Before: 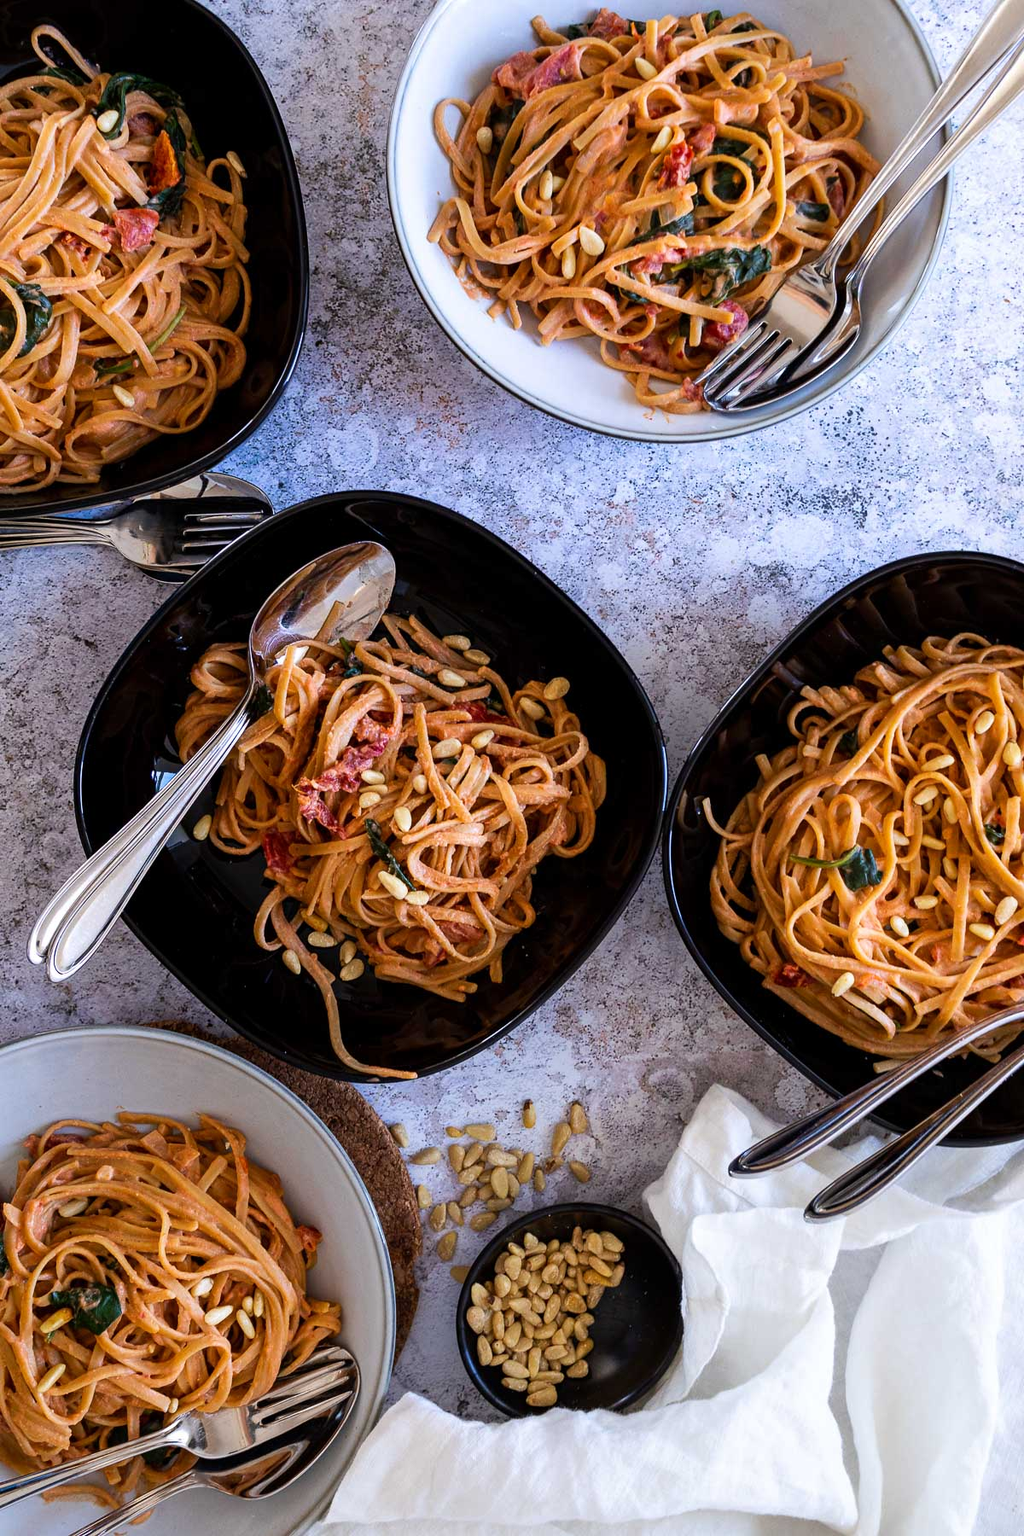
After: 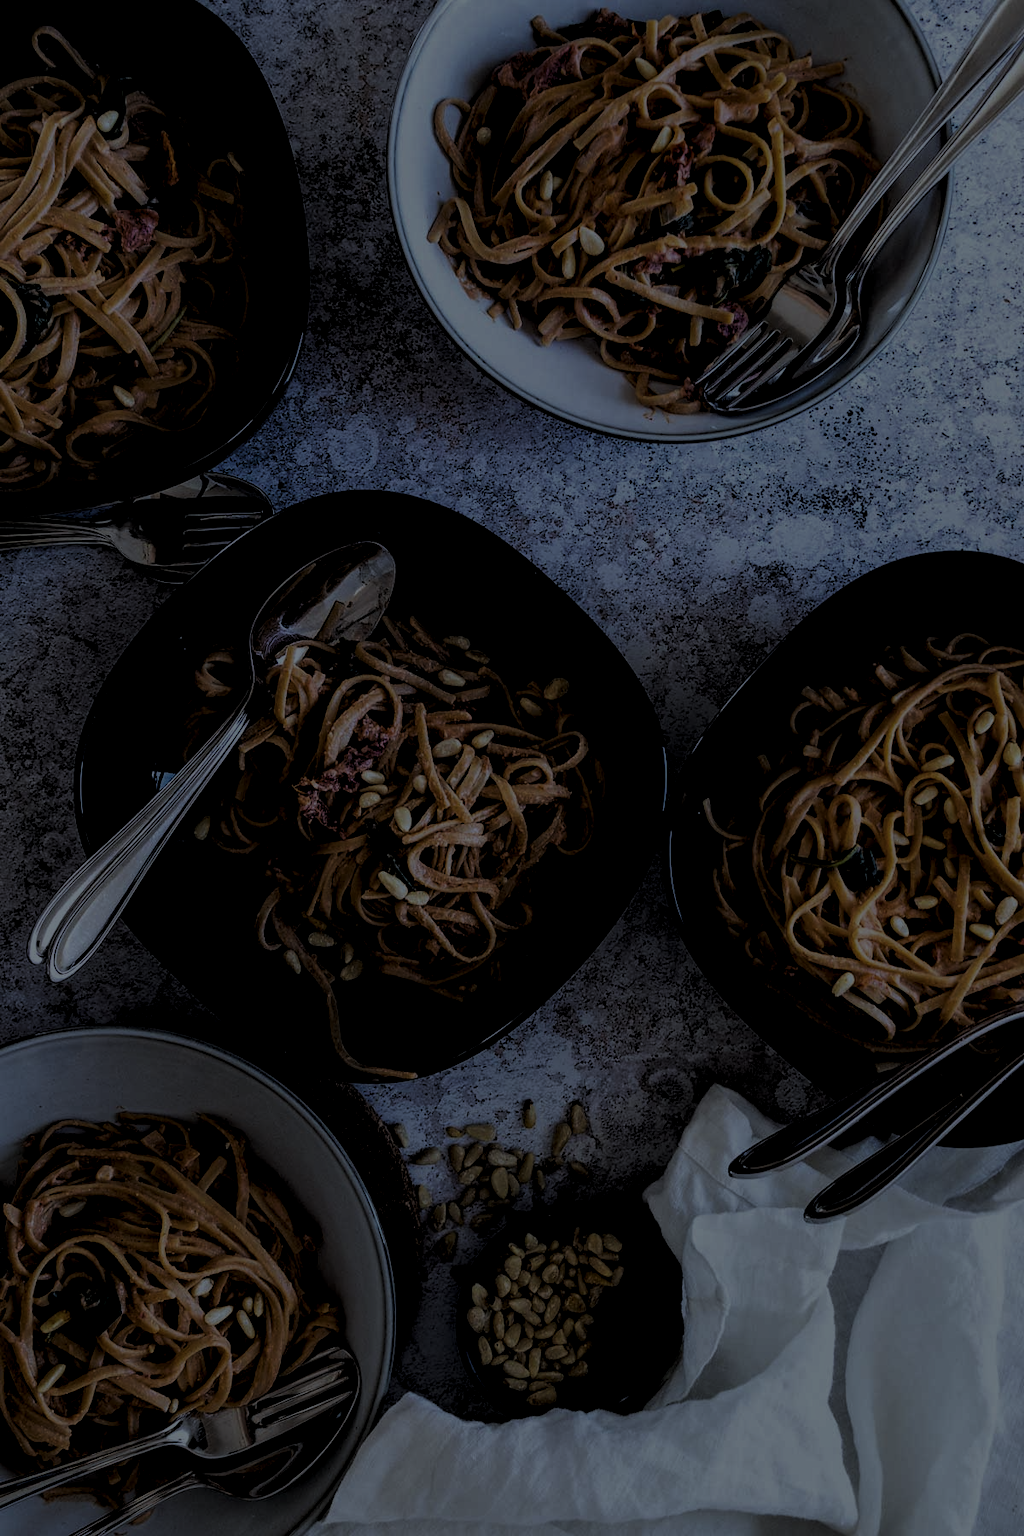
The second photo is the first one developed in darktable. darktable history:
exposure: exposure -2.446 EV, compensate highlight preservation false
white balance: red 0.974, blue 1.044
tone equalizer: on, module defaults
local contrast: on, module defaults
color correction: highlights a* -0.137, highlights b* 0.137
levels: levels [0.129, 0.519, 0.867]
color calibration: output R [1.003, 0.027, -0.041, 0], output G [-0.018, 1.043, -0.038, 0], output B [0.071, -0.086, 1.017, 0], illuminant as shot in camera, x 0.359, y 0.362, temperature 4570.54 K
